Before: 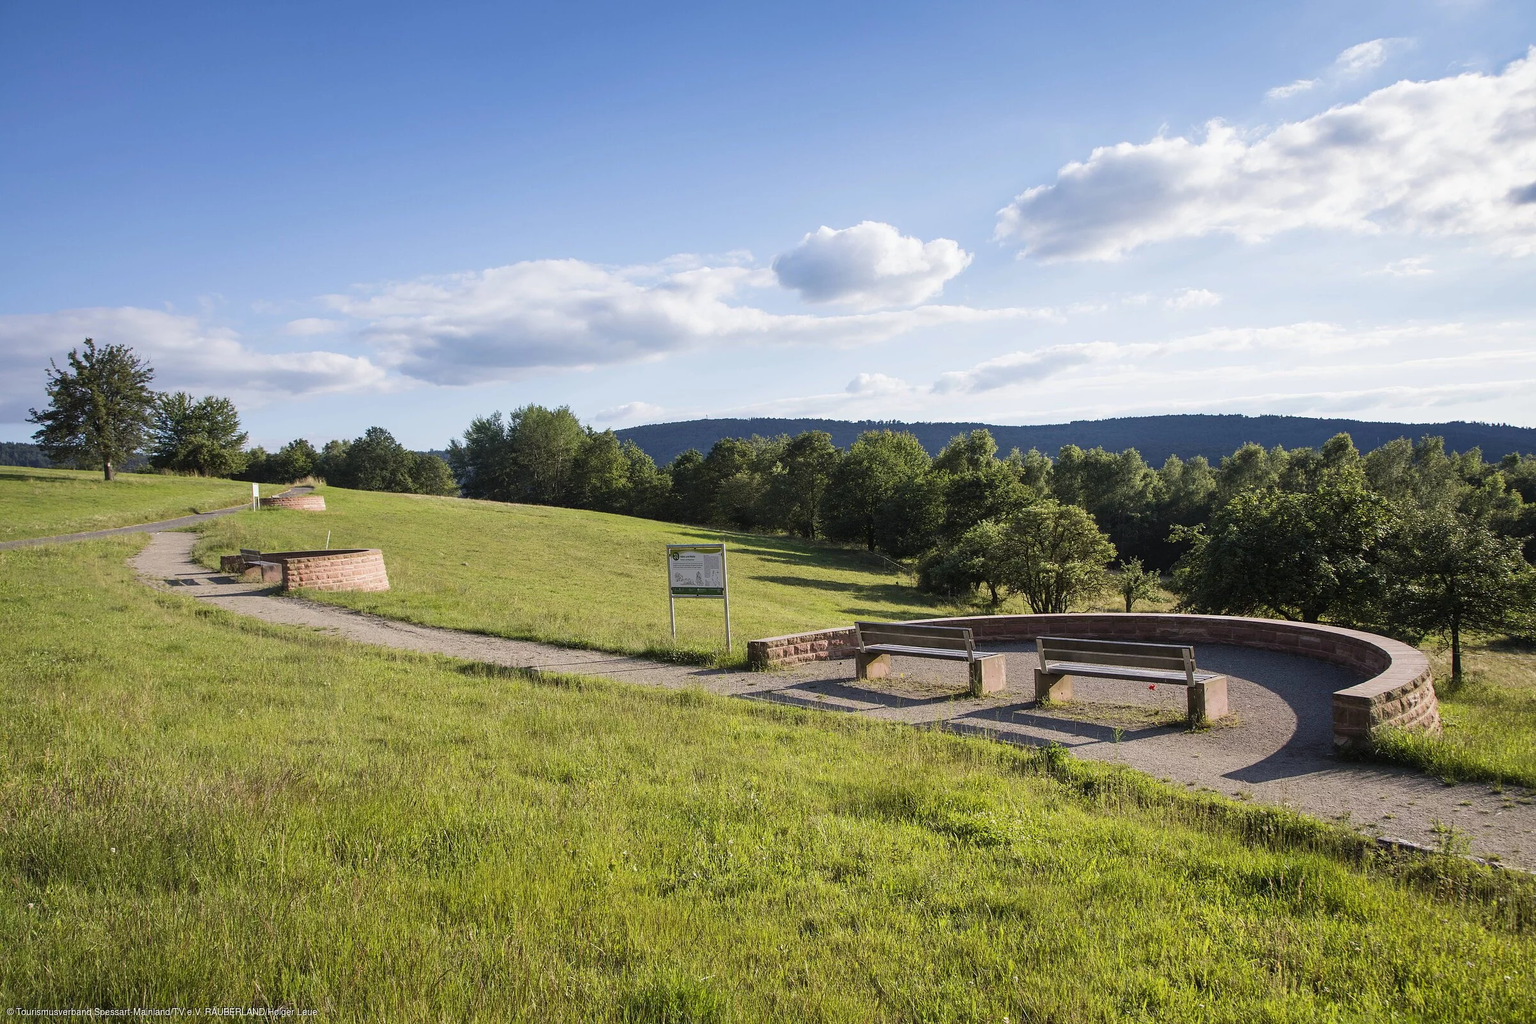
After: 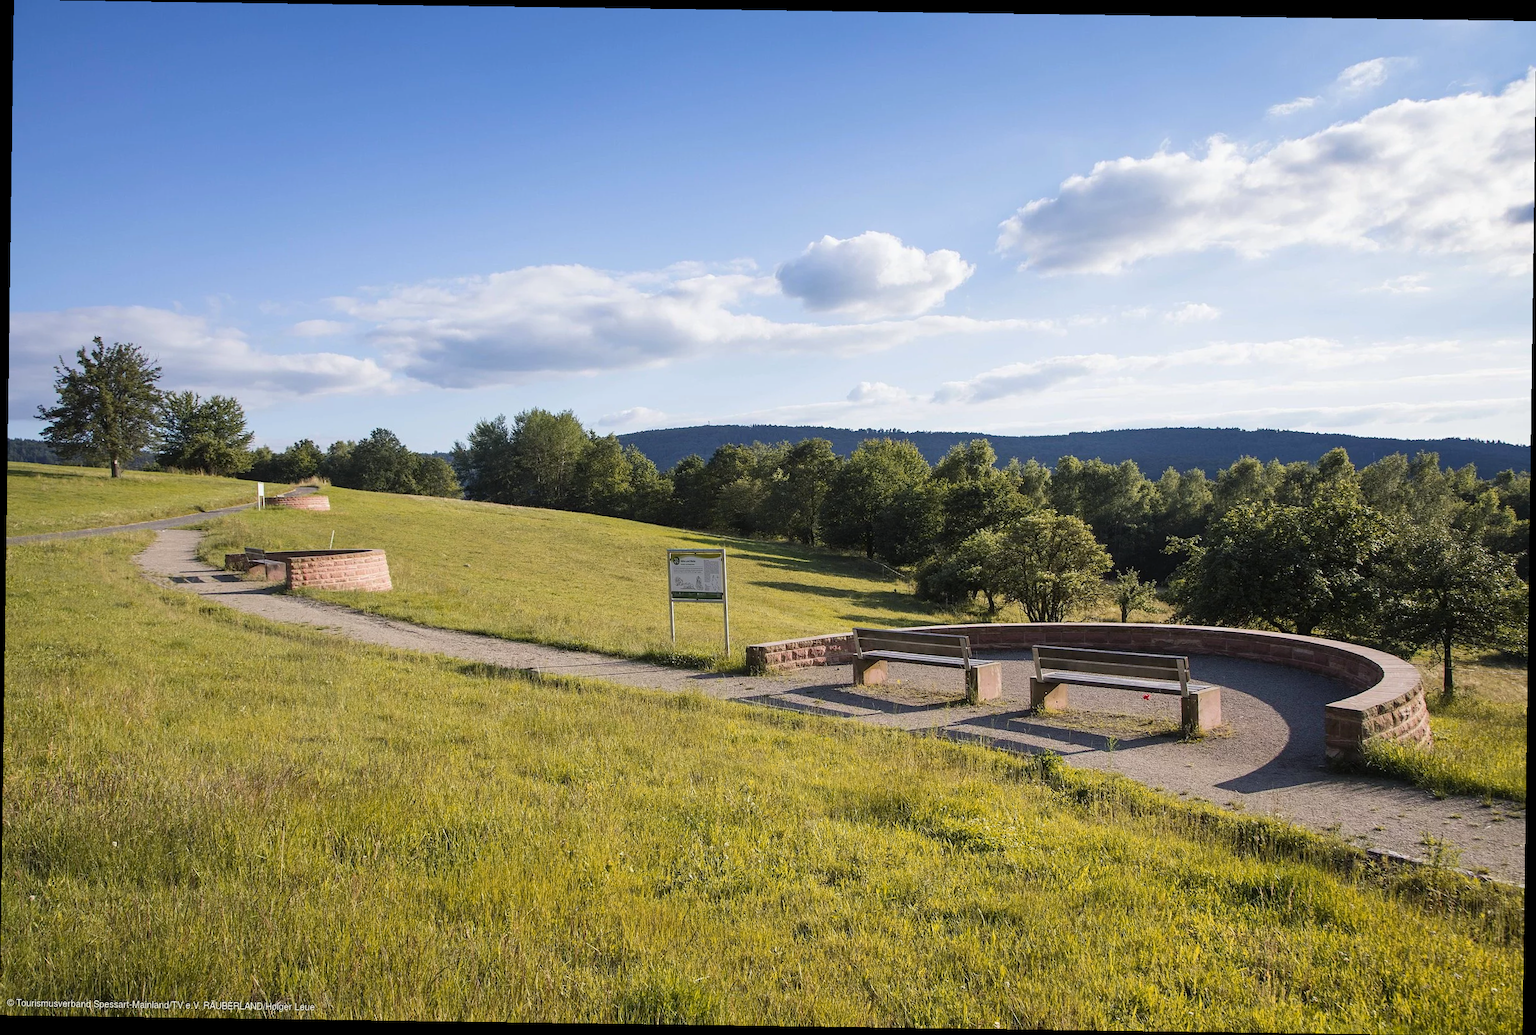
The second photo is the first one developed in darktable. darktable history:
color zones: curves: ch1 [(0.309, 0.524) (0.41, 0.329) (0.508, 0.509)]; ch2 [(0.25, 0.457) (0.75, 0.5)]
contrast equalizer: y [[0.5 ×6], [0.5 ×6], [0.5, 0.5, 0.501, 0.545, 0.707, 0.863], [0 ×6], [0 ×6]]
rotate and perspective: rotation 0.8°, automatic cropping off
